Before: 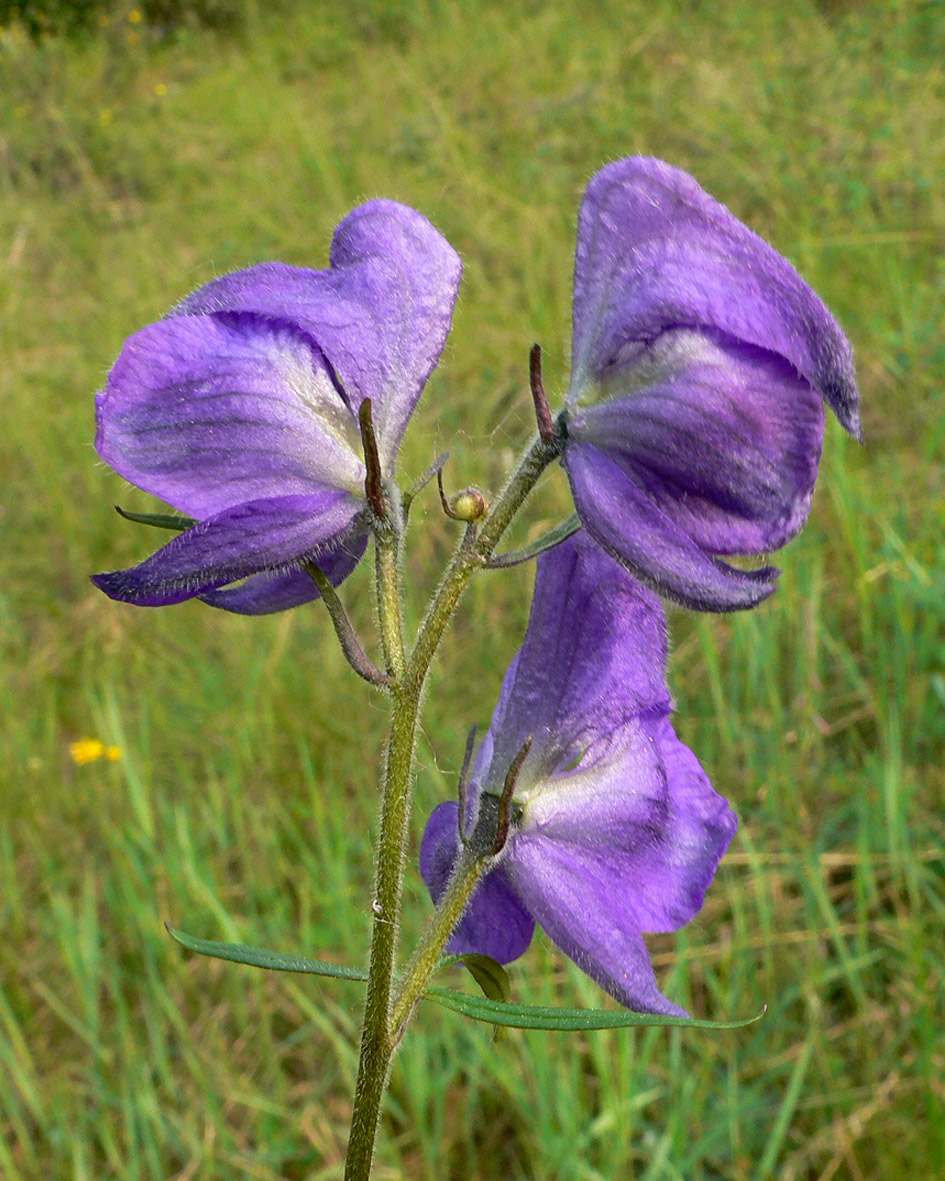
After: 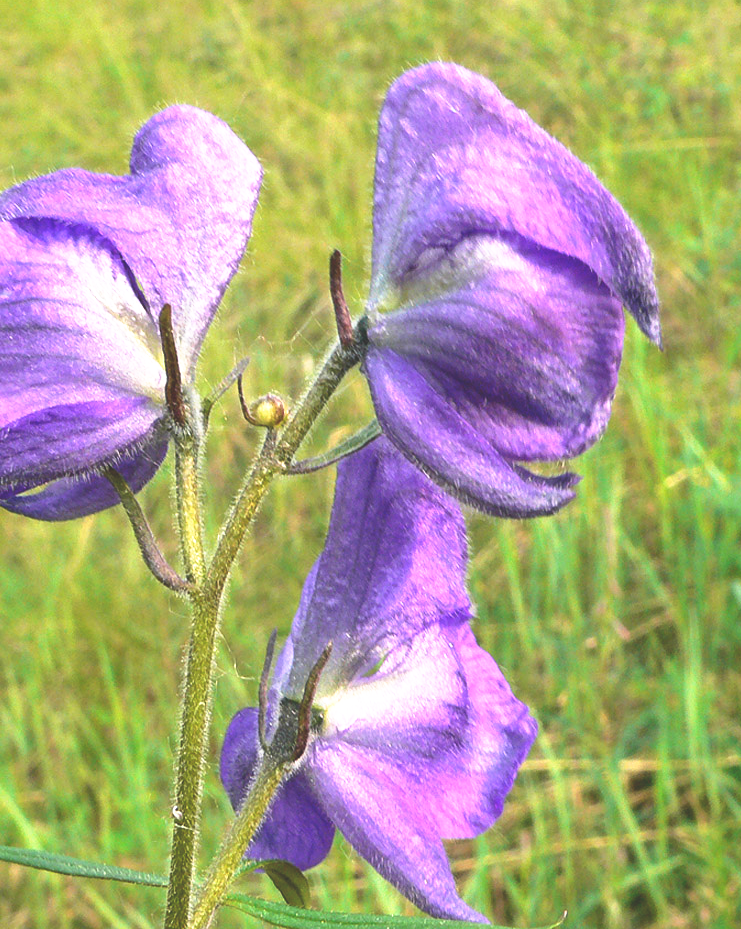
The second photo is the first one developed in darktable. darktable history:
exposure: black level correction -0.025, exposure -0.118 EV, compensate exposure bias true, compensate highlight preservation false
tone curve: curves: ch0 [(0, 0) (0.003, 0.028) (0.011, 0.028) (0.025, 0.026) (0.044, 0.036) (0.069, 0.06) (0.1, 0.101) (0.136, 0.15) (0.177, 0.203) (0.224, 0.271) (0.277, 0.345) (0.335, 0.422) (0.399, 0.515) (0.468, 0.611) (0.543, 0.716) (0.623, 0.826) (0.709, 0.942) (0.801, 0.992) (0.898, 1) (1, 1)], preserve colors none
crop and rotate: left 21.222%, top 7.979%, right 0.32%, bottom 13.33%
